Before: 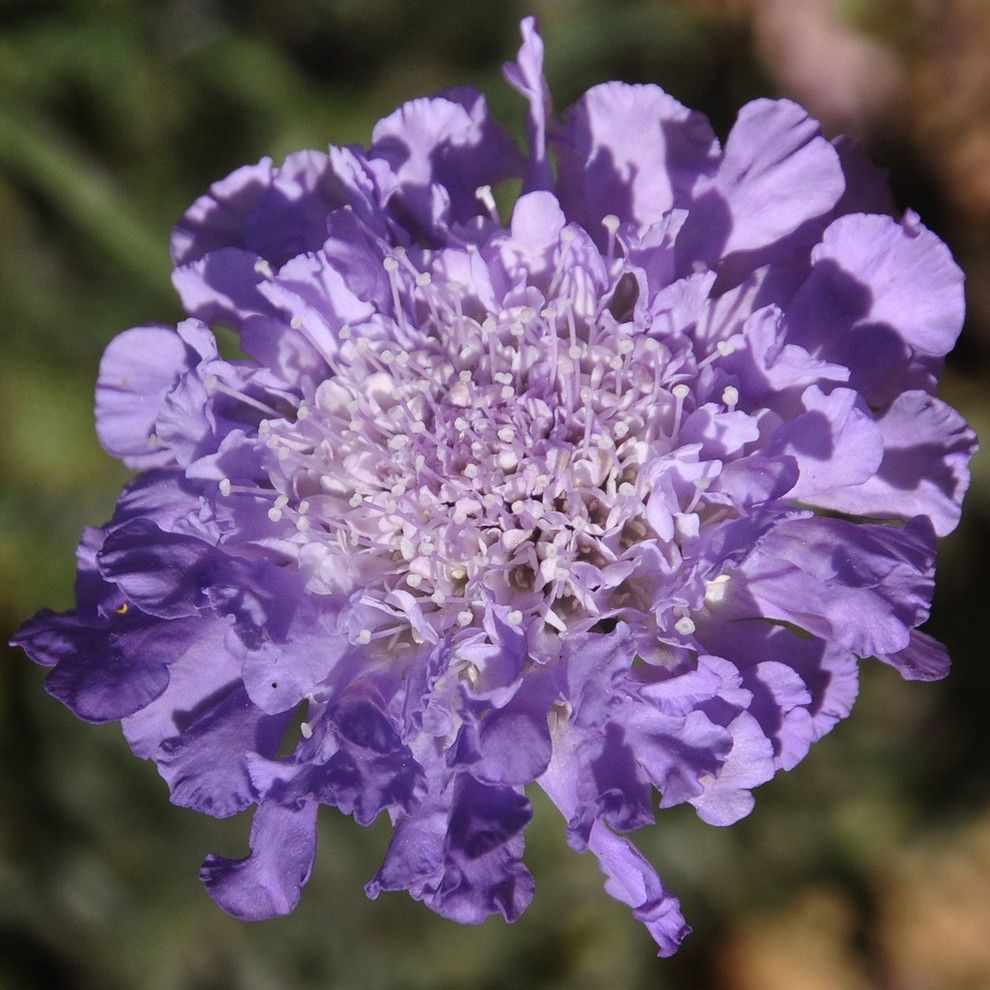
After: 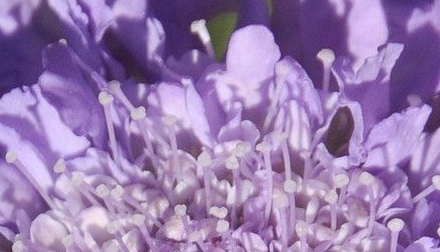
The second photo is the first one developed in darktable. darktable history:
crop: left 28.8%, top 16.807%, right 26.675%, bottom 57.68%
